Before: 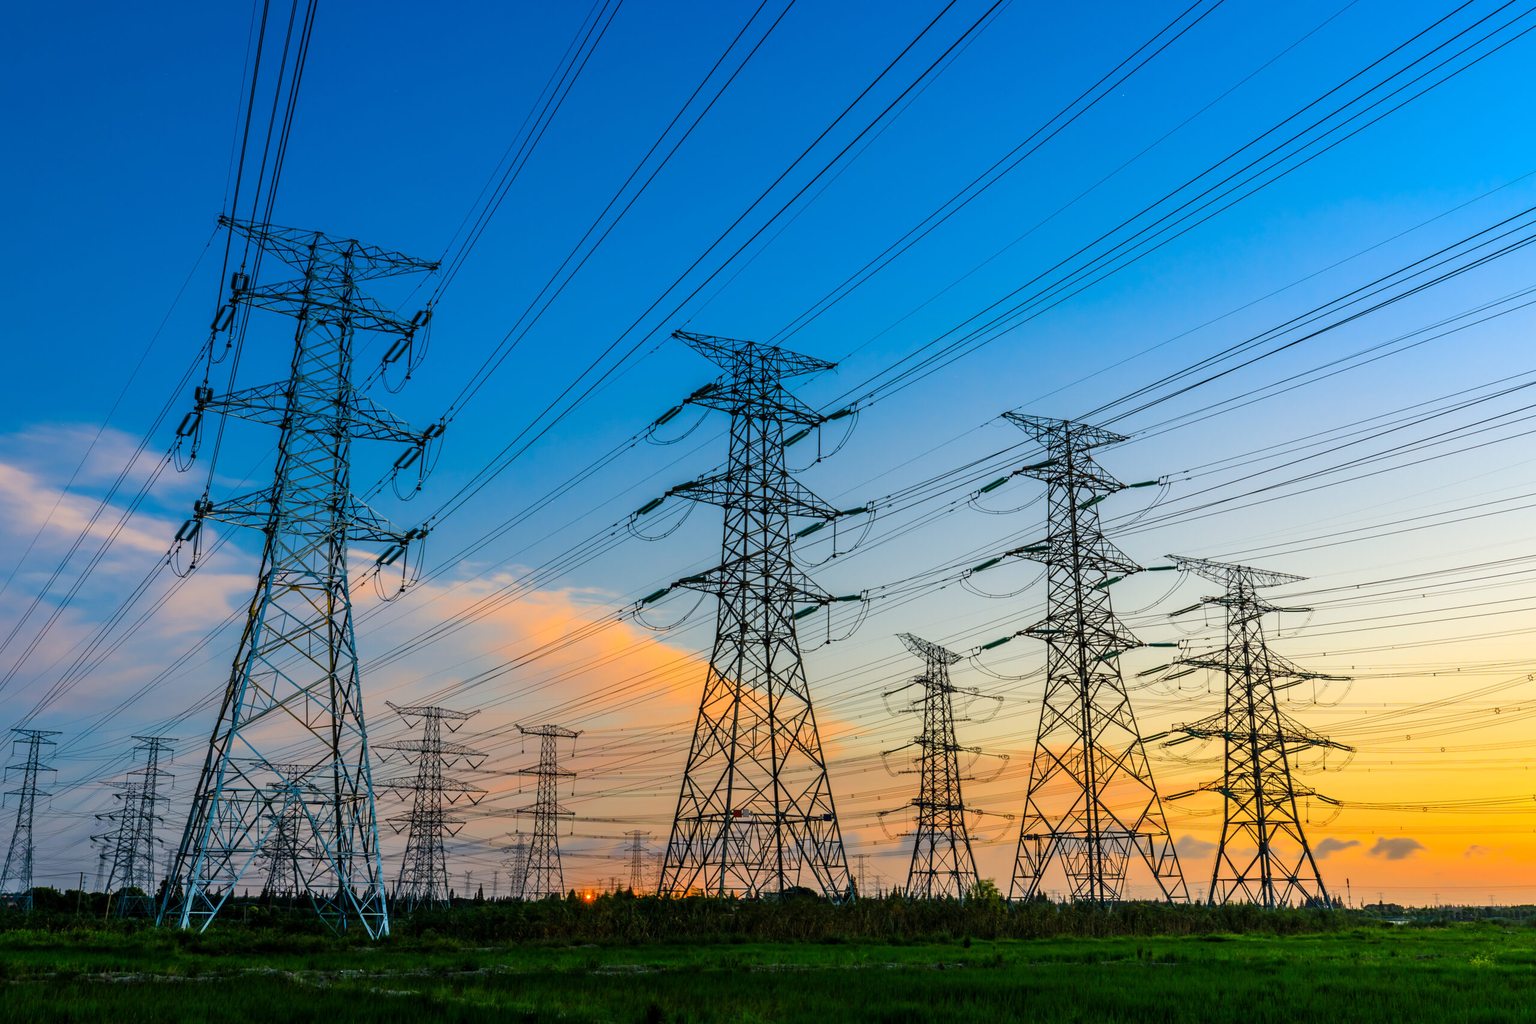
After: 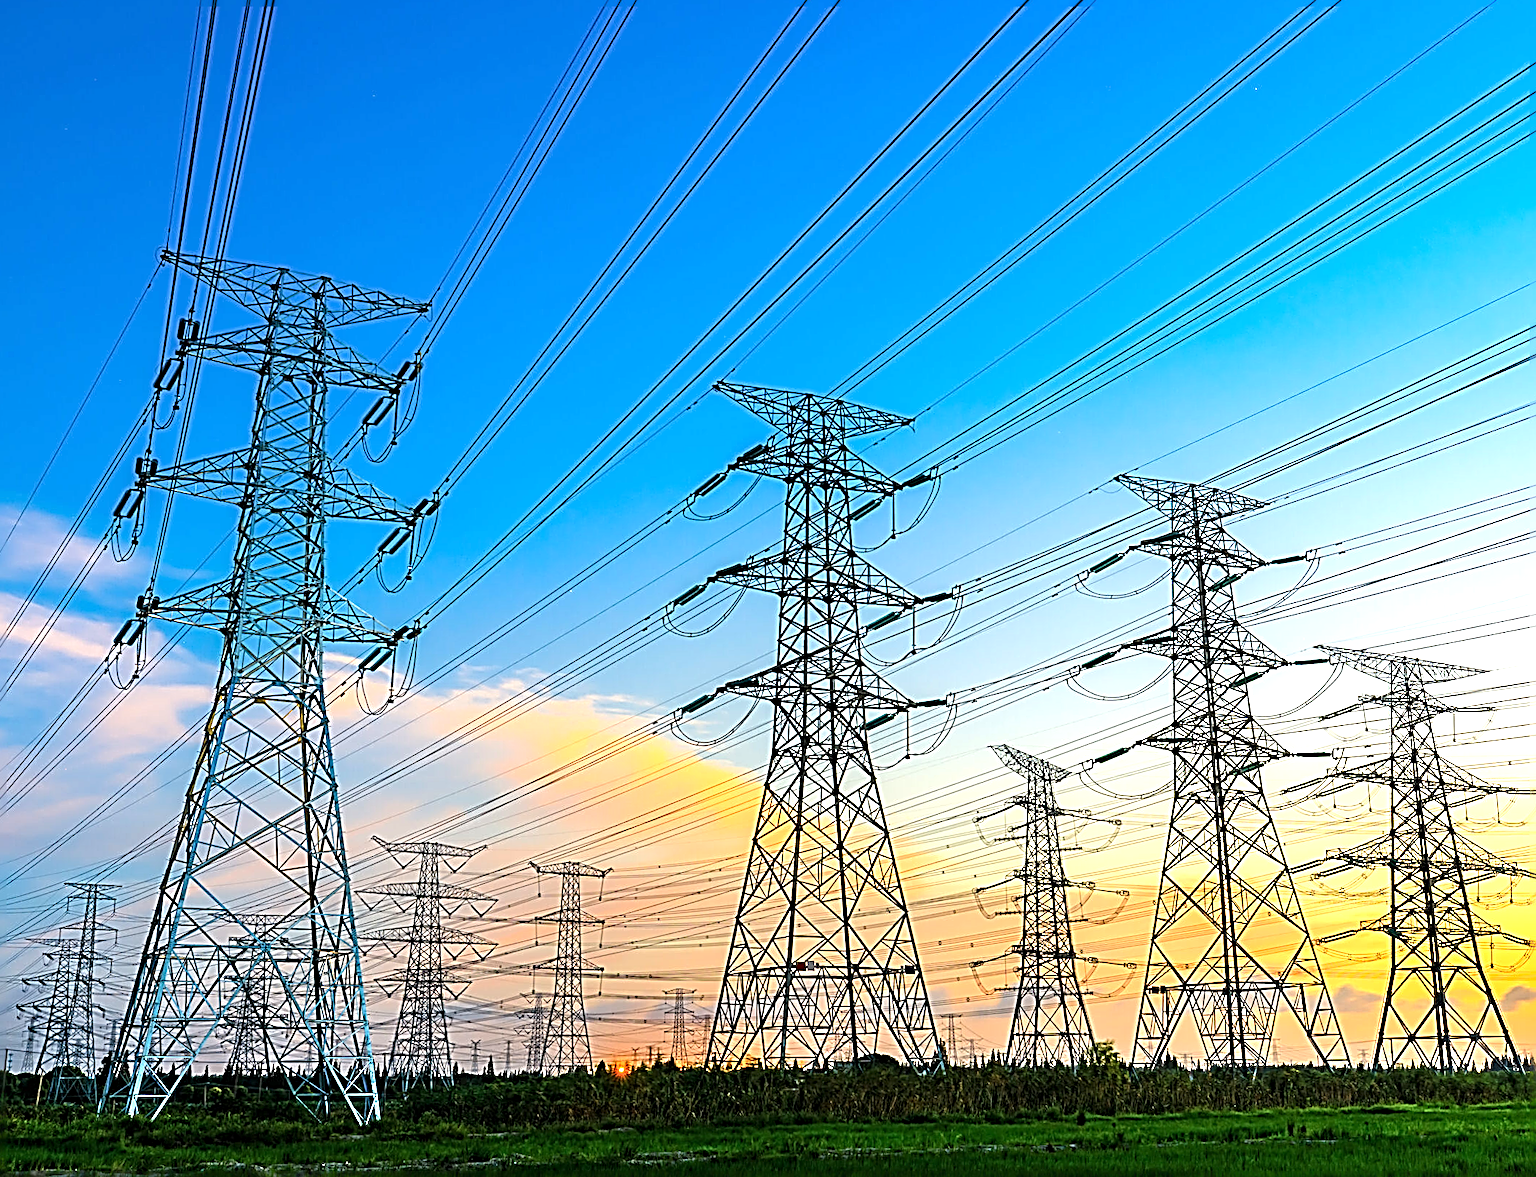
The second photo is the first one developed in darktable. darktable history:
exposure: exposure 1.203 EV, compensate exposure bias true, compensate highlight preservation false
sharpen: radius 3.21, amount 1.716
crop and rotate: angle 0.812°, left 4.377%, top 0.714%, right 11.388%, bottom 2.484%
